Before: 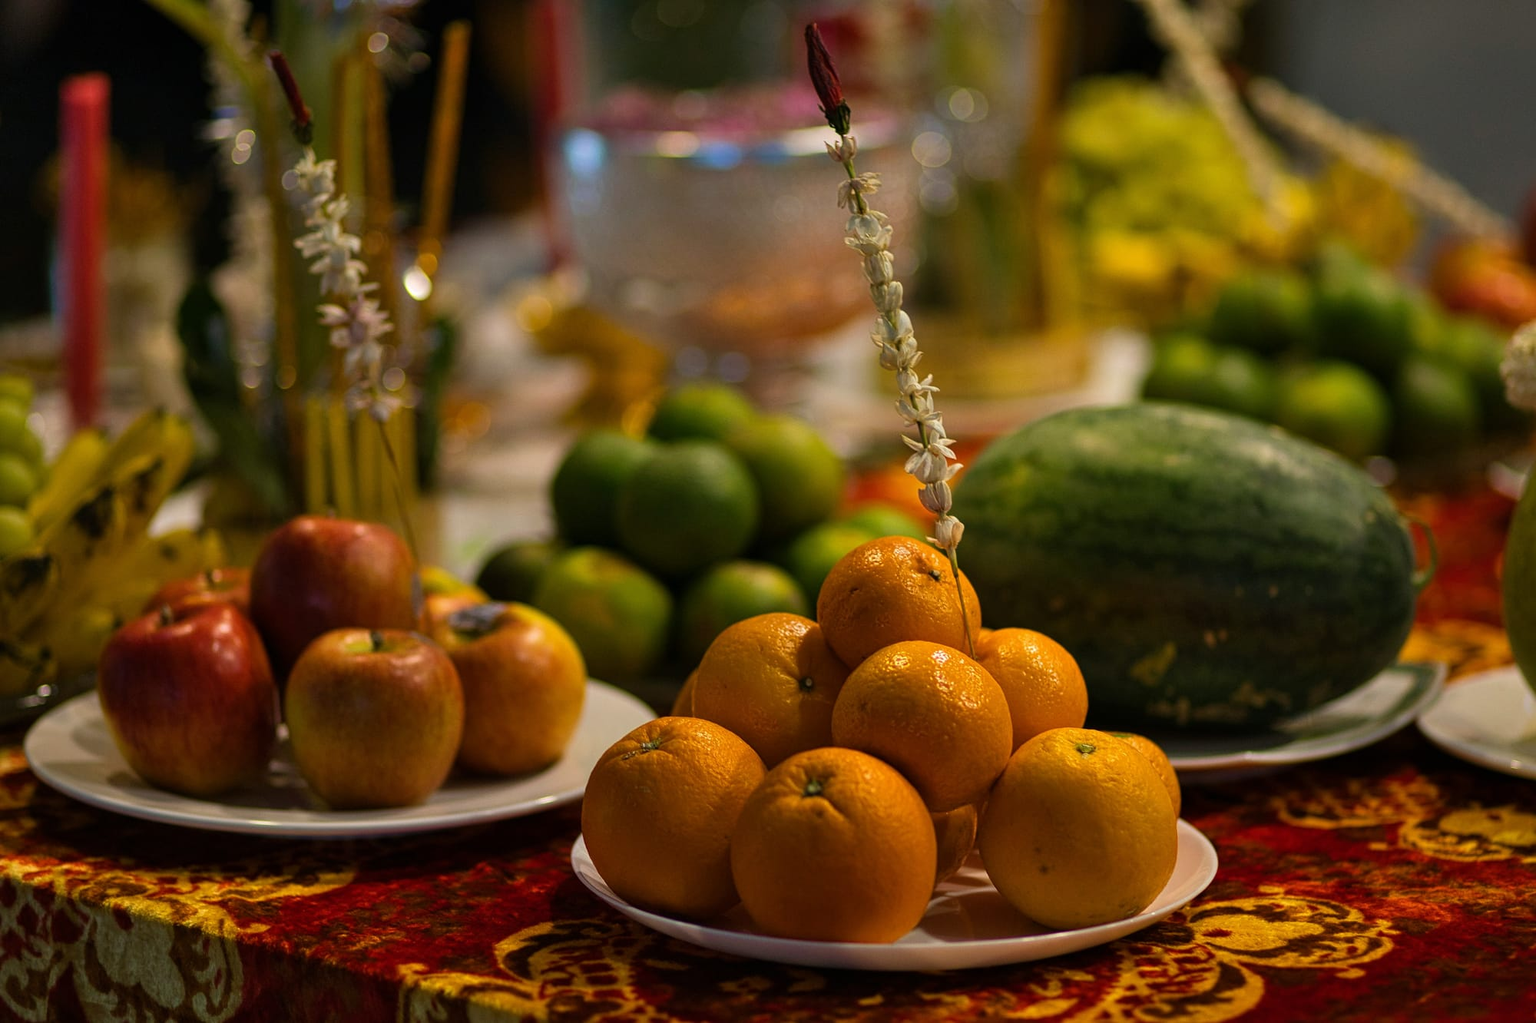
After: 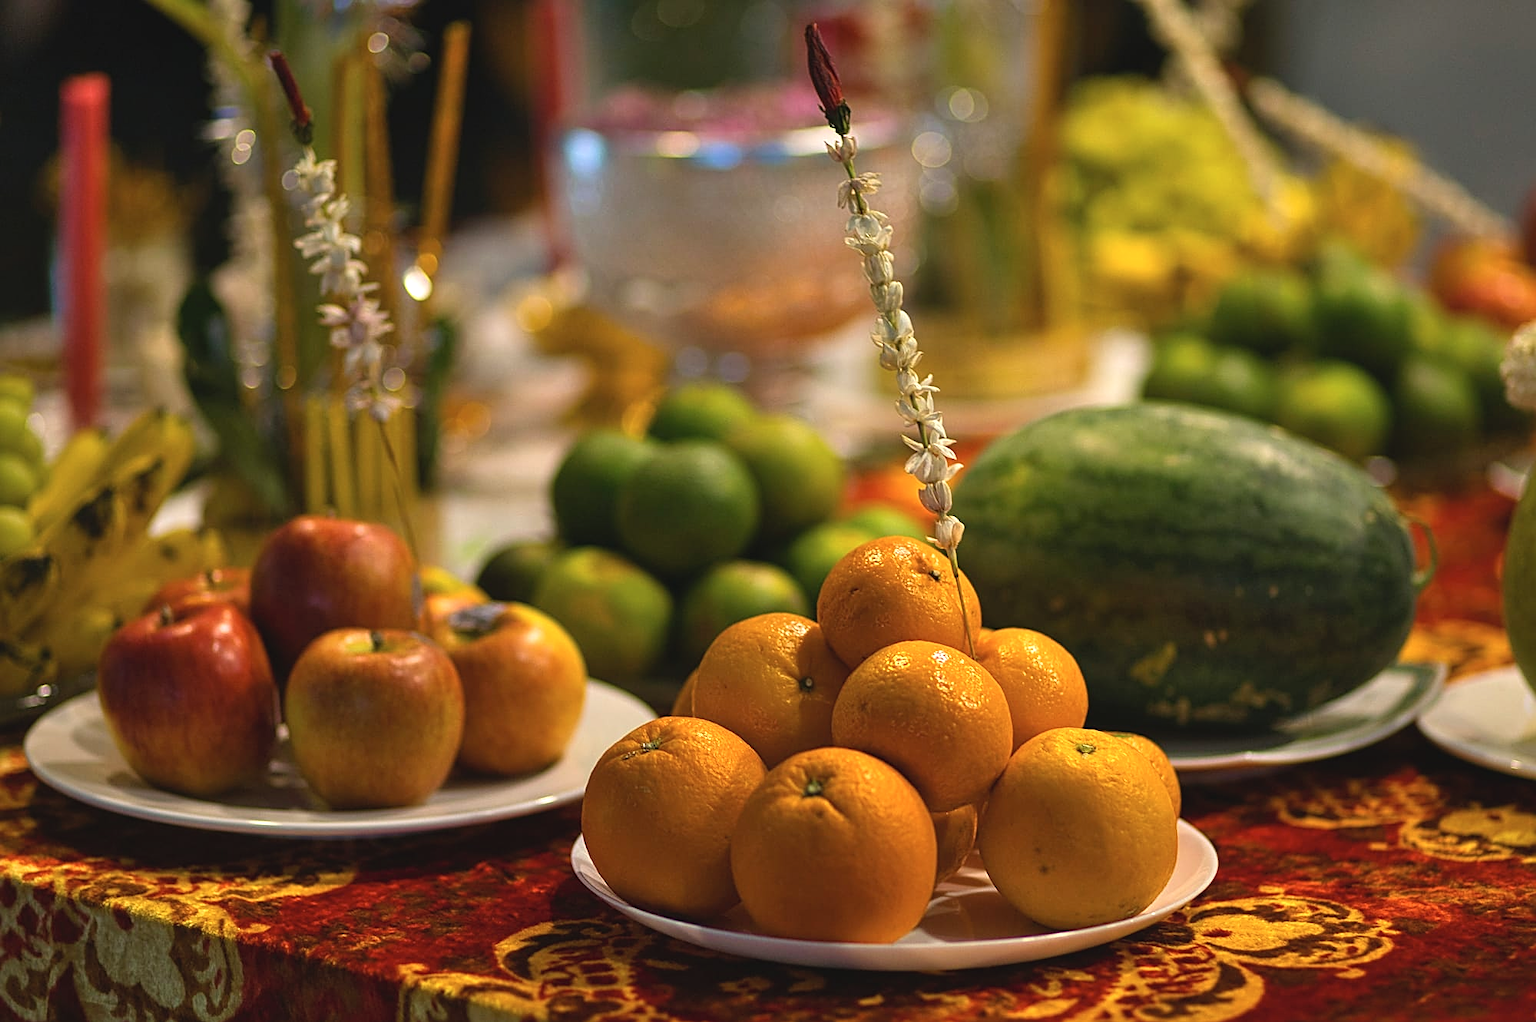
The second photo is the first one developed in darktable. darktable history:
sharpen: on, module defaults
exposure: exposure 0.722 EV, compensate highlight preservation false
contrast brightness saturation: contrast -0.1, saturation -0.1
